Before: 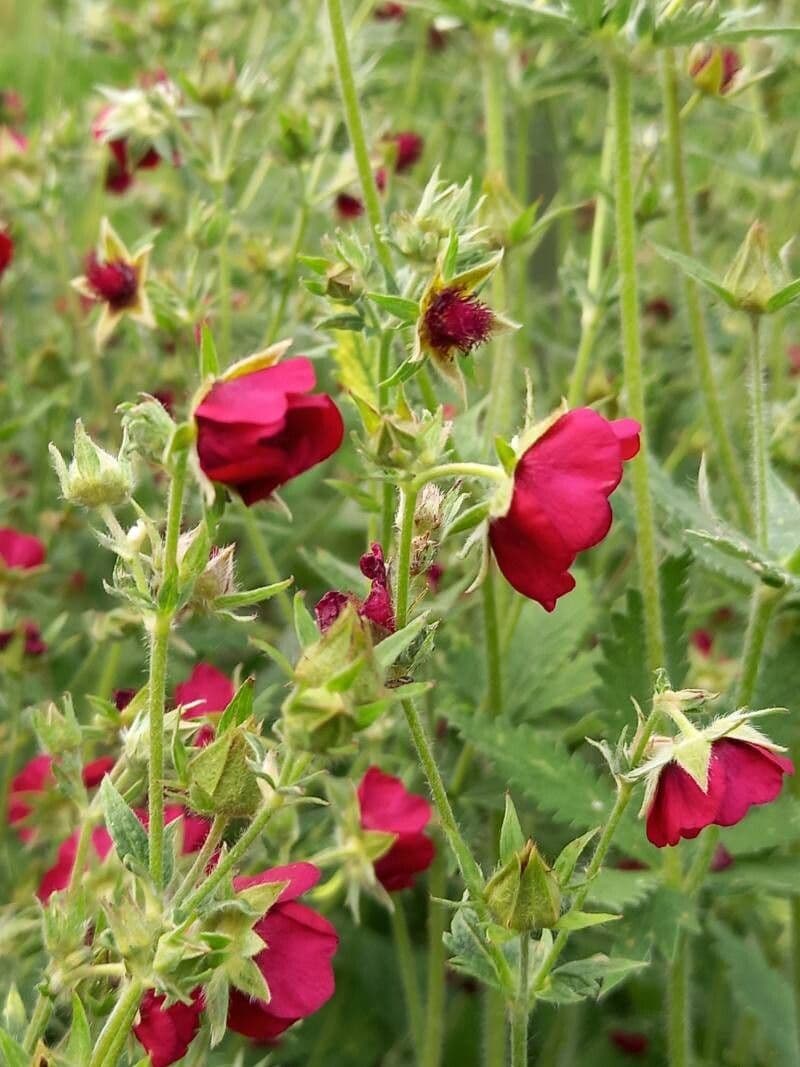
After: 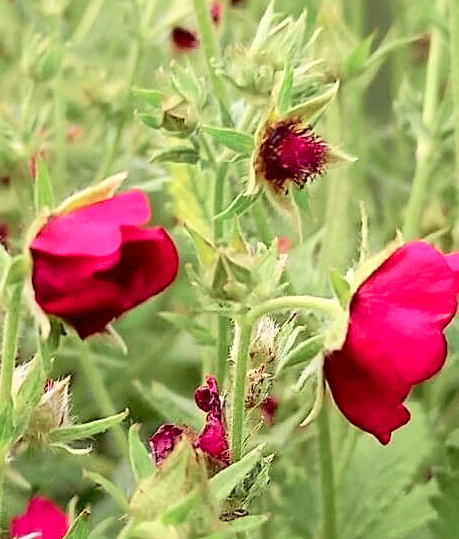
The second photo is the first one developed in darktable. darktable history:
crop: left 20.725%, top 15.7%, right 21.884%, bottom 33.693%
contrast brightness saturation: contrast 0.051, brightness 0.06, saturation 0.01
tone curve: curves: ch0 [(0, 0) (0.081, 0.044) (0.192, 0.125) (0.283, 0.238) (0.416, 0.449) (0.495, 0.524) (0.686, 0.743) (0.826, 0.865) (0.978, 0.988)]; ch1 [(0, 0) (0.161, 0.092) (0.35, 0.33) (0.392, 0.392) (0.427, 0.426) (0.479, 0.472) (0.505, 0.497) (0.521, 0.514) (0.547, 0.568) (0.579, 0.597) (0.625, 0.627) (0.678, 0.733) (1, 1)]; ch2 [(0, 0) (0.346, 0.362) (0.404, 0.427) (0.502, 0.495) (0.531, 0.523) (0.549, 0.554) (0.582, 0.596) (0.629, 0.642) (0.717, 0.678) (1, 1)], color space Lab, independent channels, preserve colors none
shadows and highlights: radius 94.16, shadows -15.34, white point adjustment 0.212, highlights 32.24, compress 48.69%, soften with gaussian
sharpen: on, module defaults
